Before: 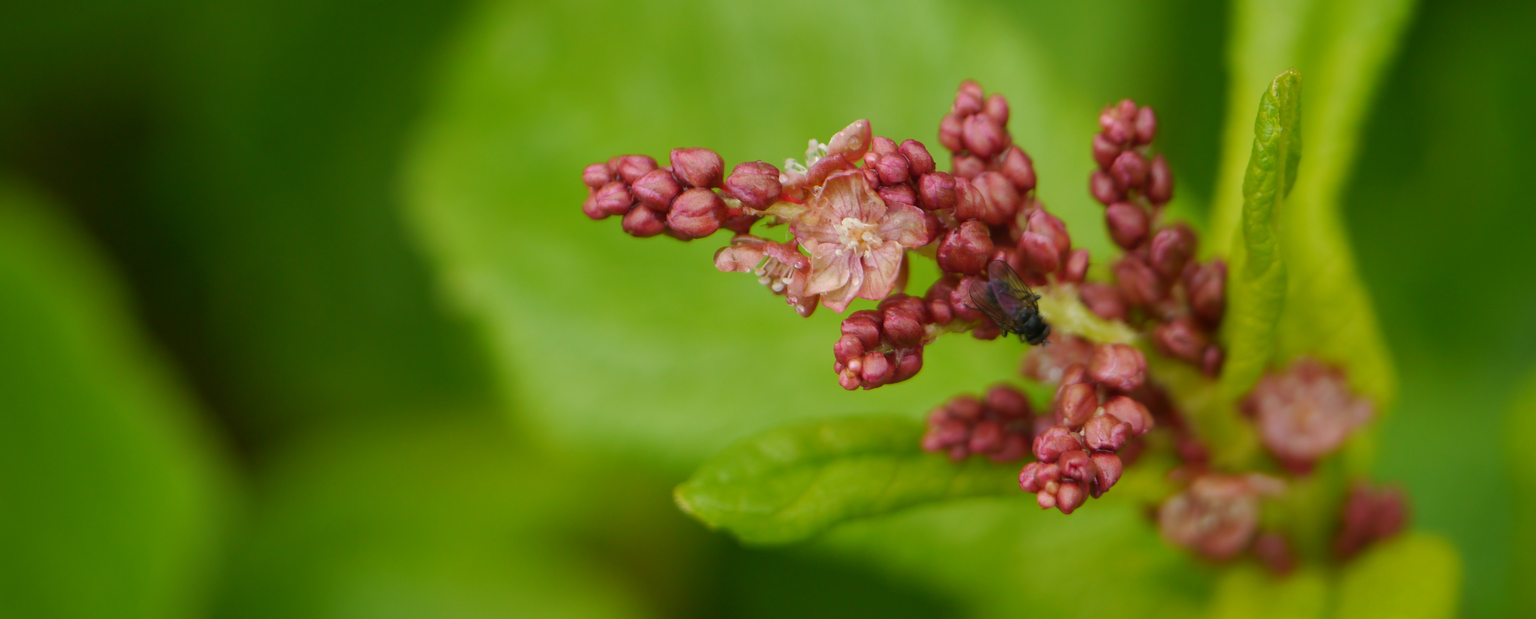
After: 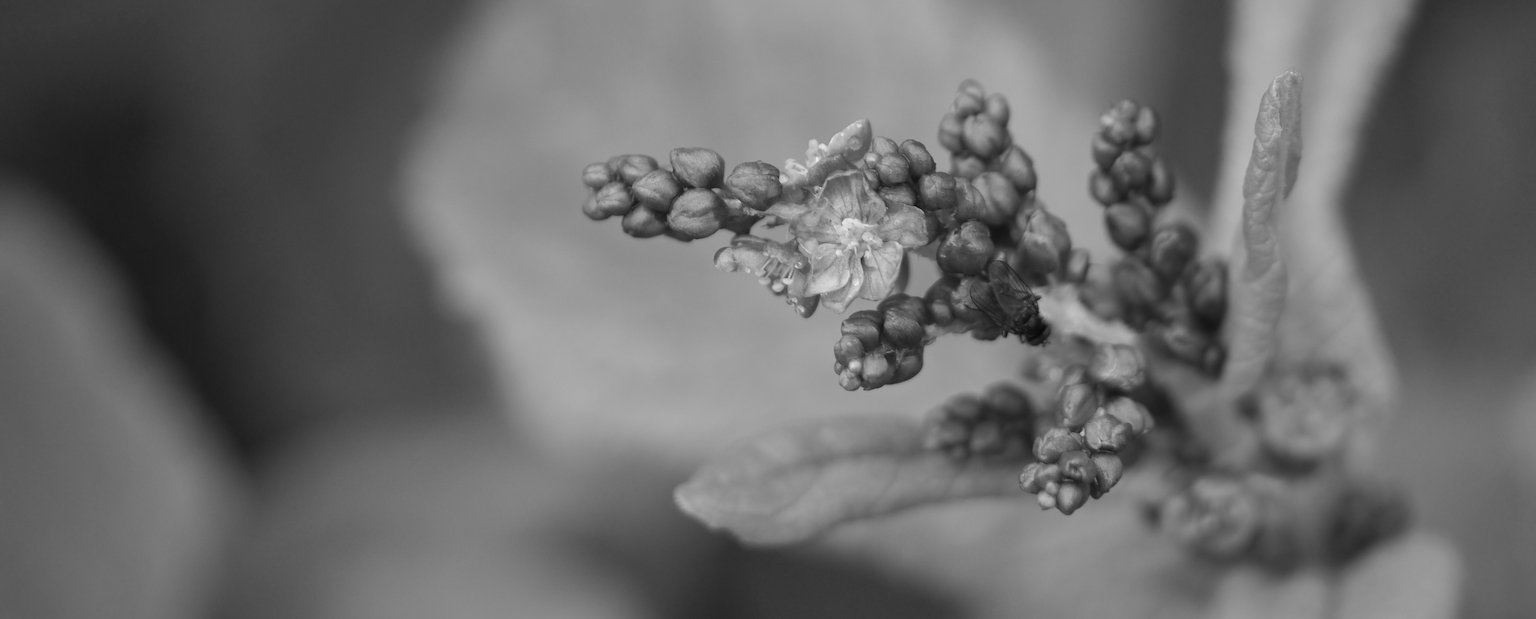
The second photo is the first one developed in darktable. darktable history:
exposure: exposure 0.081 EV, compensate highlight preservation false
contrast brightness saturation: contrast 0.08, saturation 0.2
monochrome: on, module defaults
